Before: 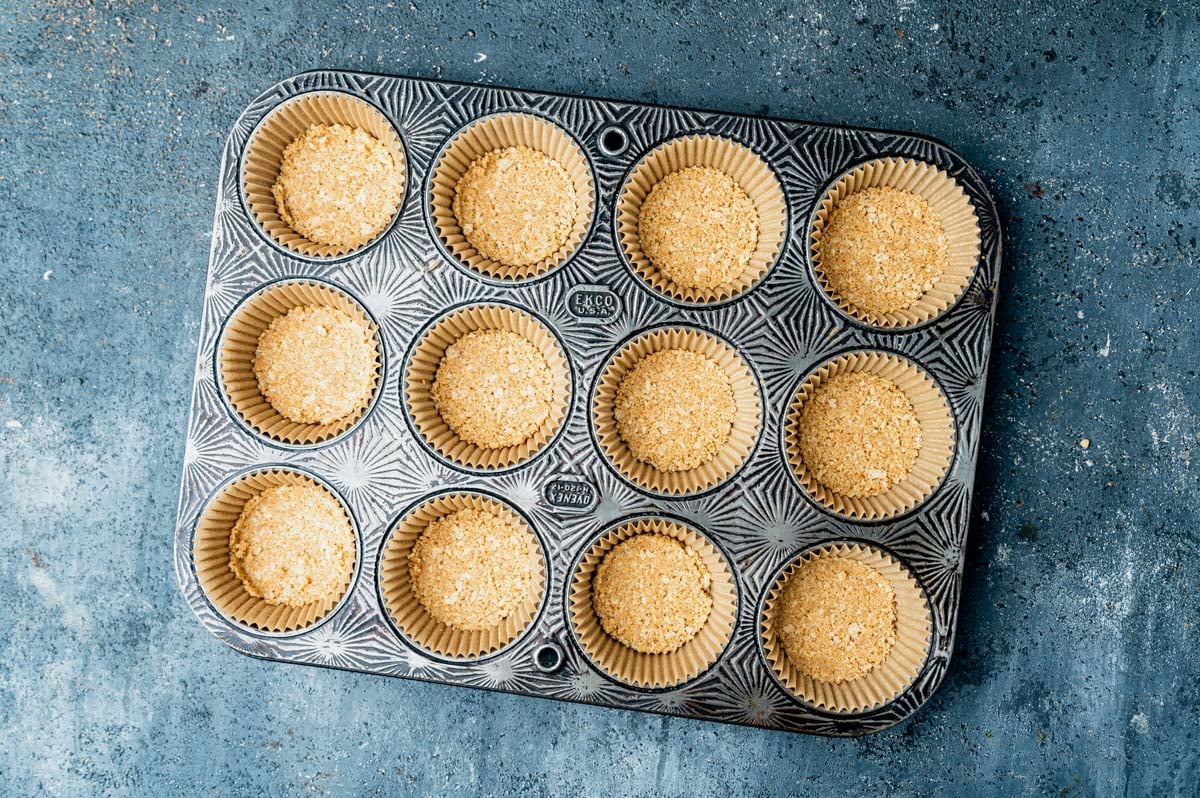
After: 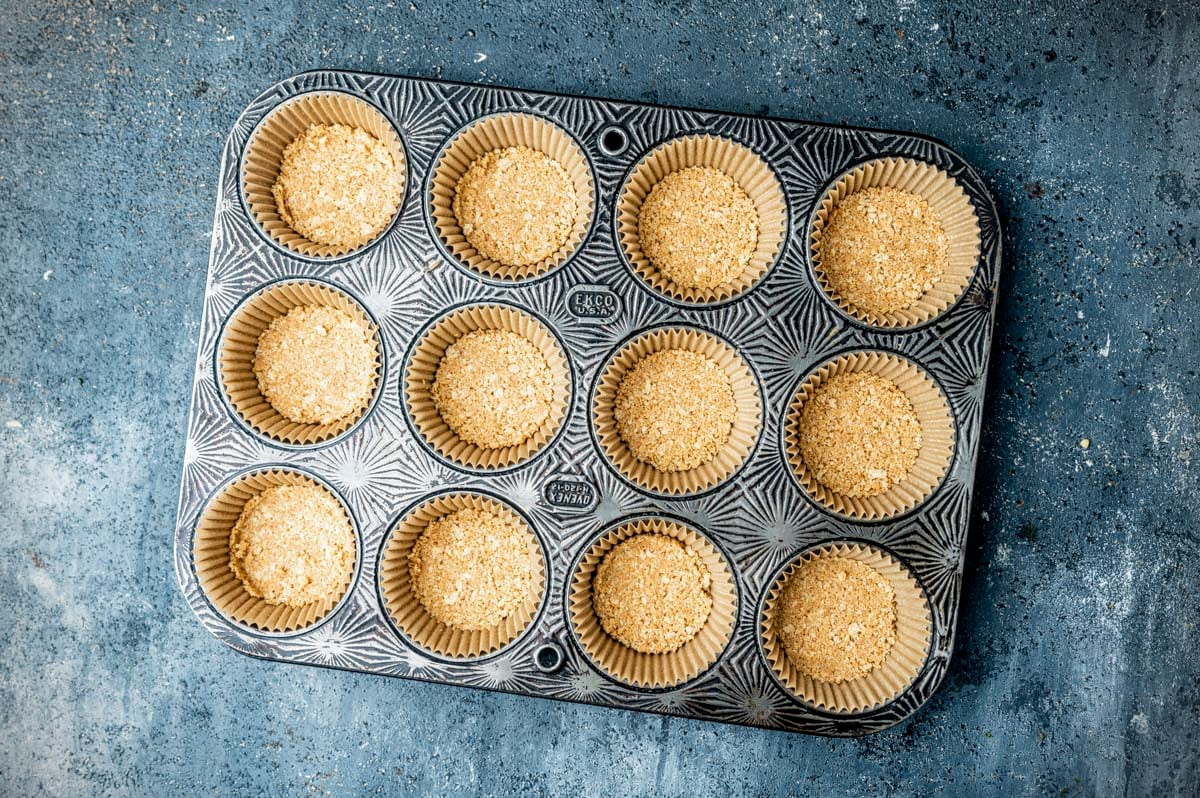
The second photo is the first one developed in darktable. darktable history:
vignetting: dithering 8-bit output
local contrast: on, module defaults
